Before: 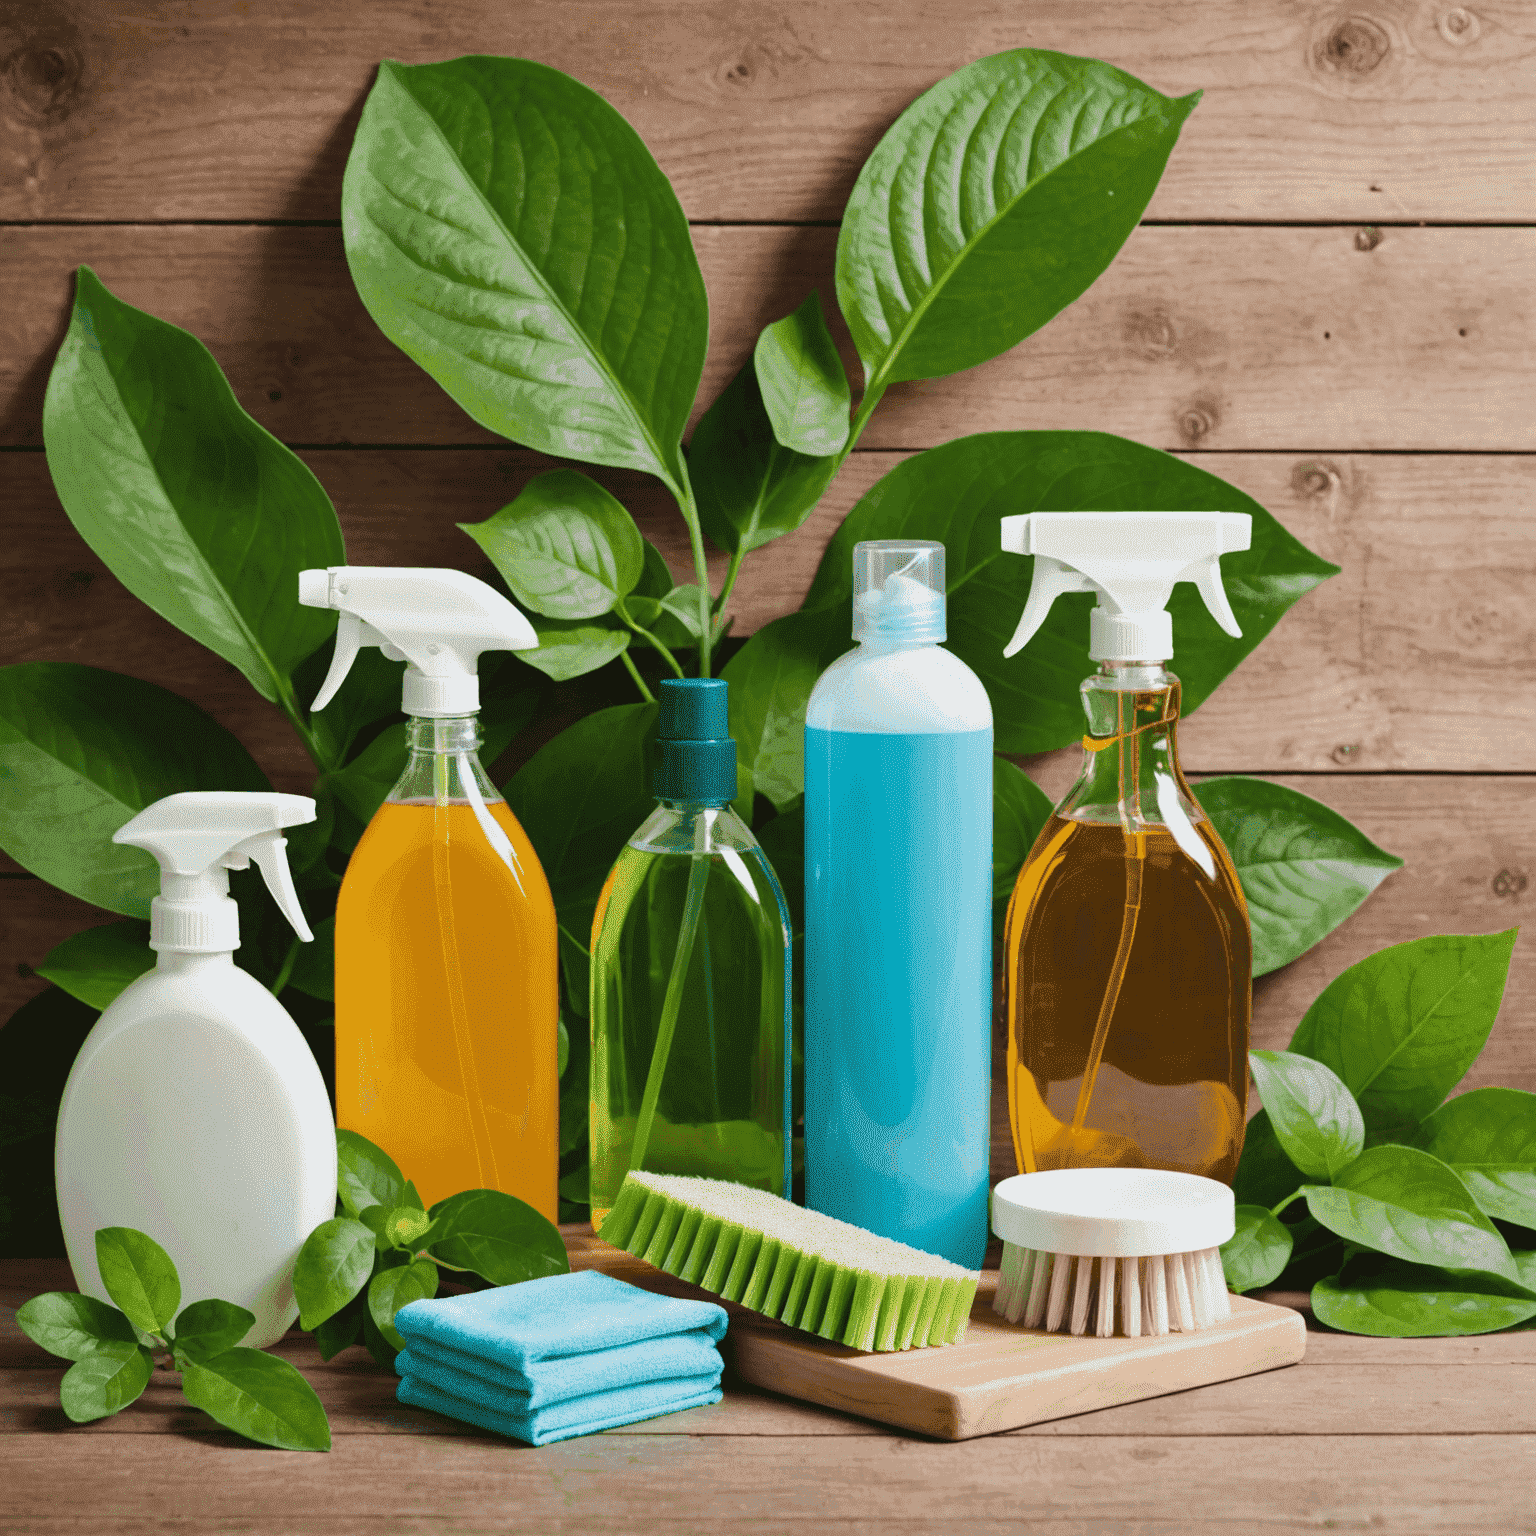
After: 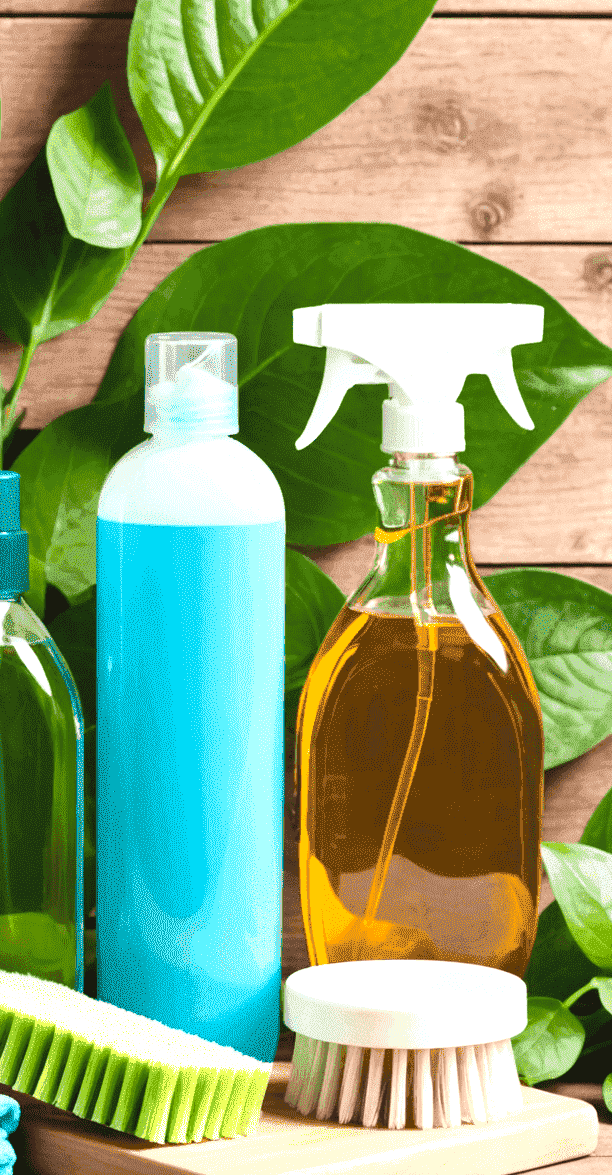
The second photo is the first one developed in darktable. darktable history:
crop: left 46.142%, top 13.58%, right 13.963%, bottom 9.876%
levels: levels [0, 0.394, 0.787]
